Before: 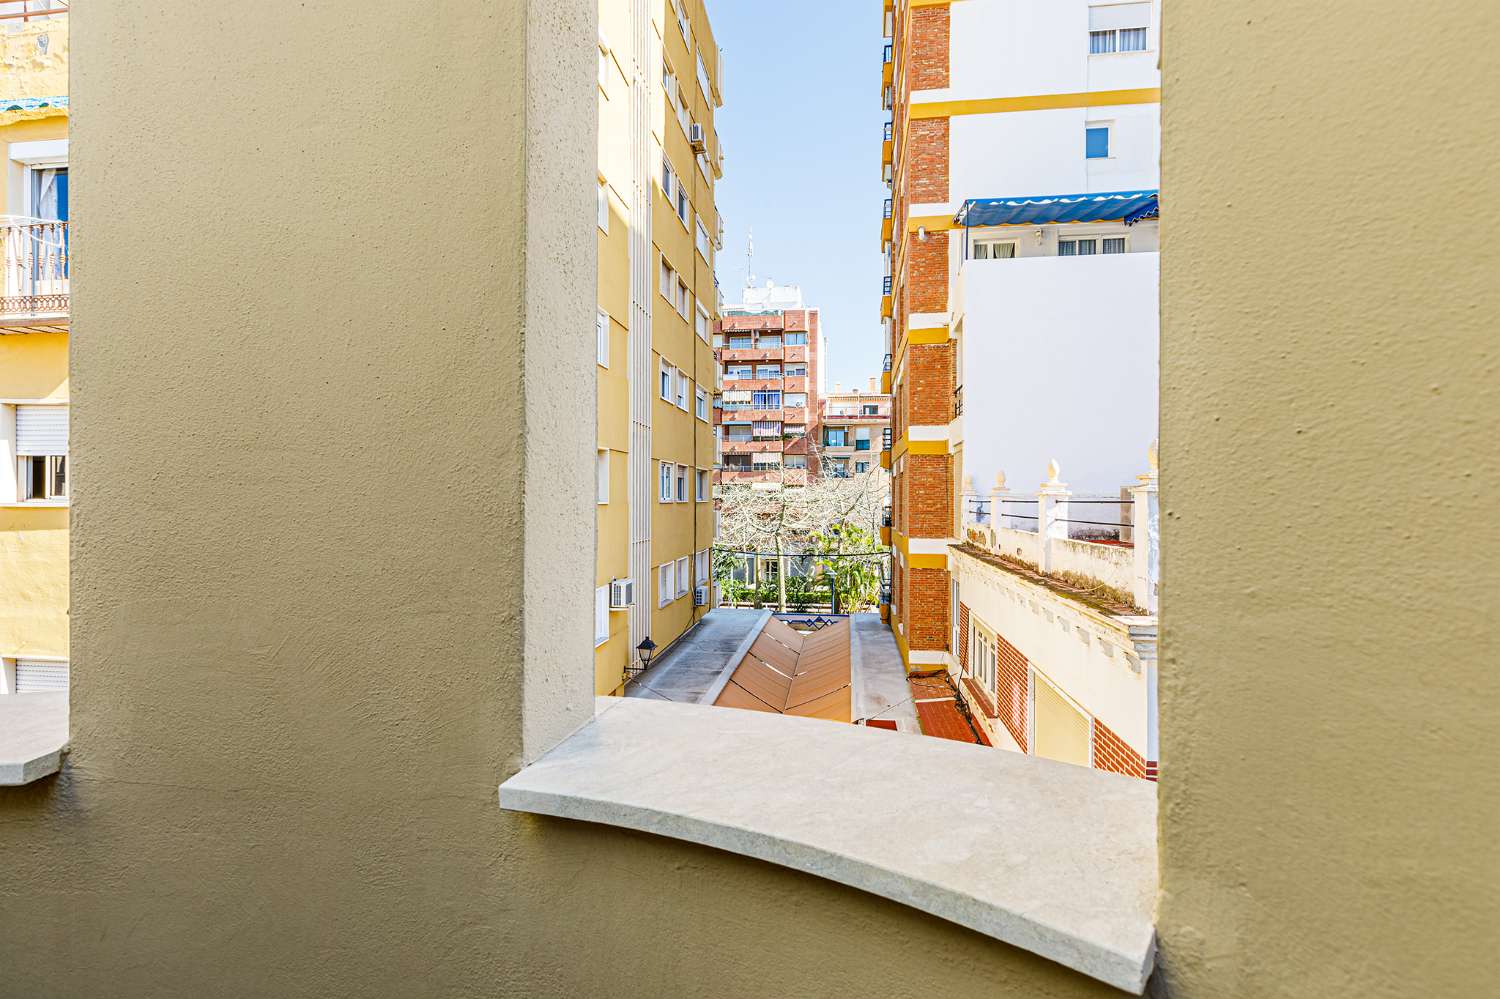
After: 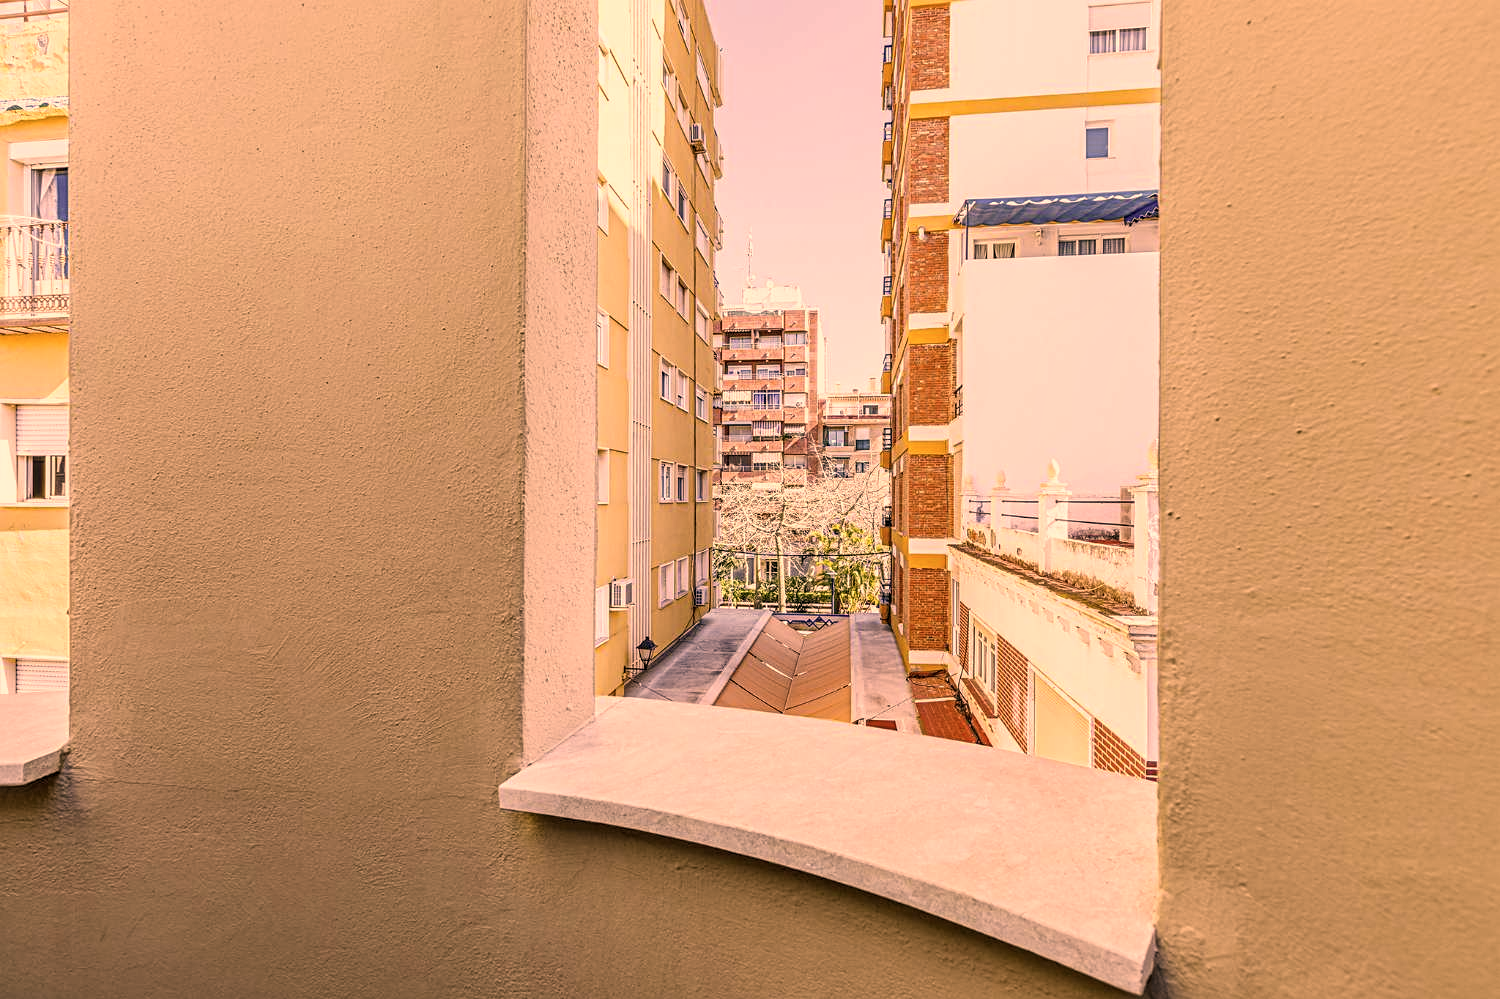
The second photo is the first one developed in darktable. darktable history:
sharpen: amount 0.2
color correction: highlights a* 40, highlights b* 40, saturation 0.69
local contrast: on, module defaults
